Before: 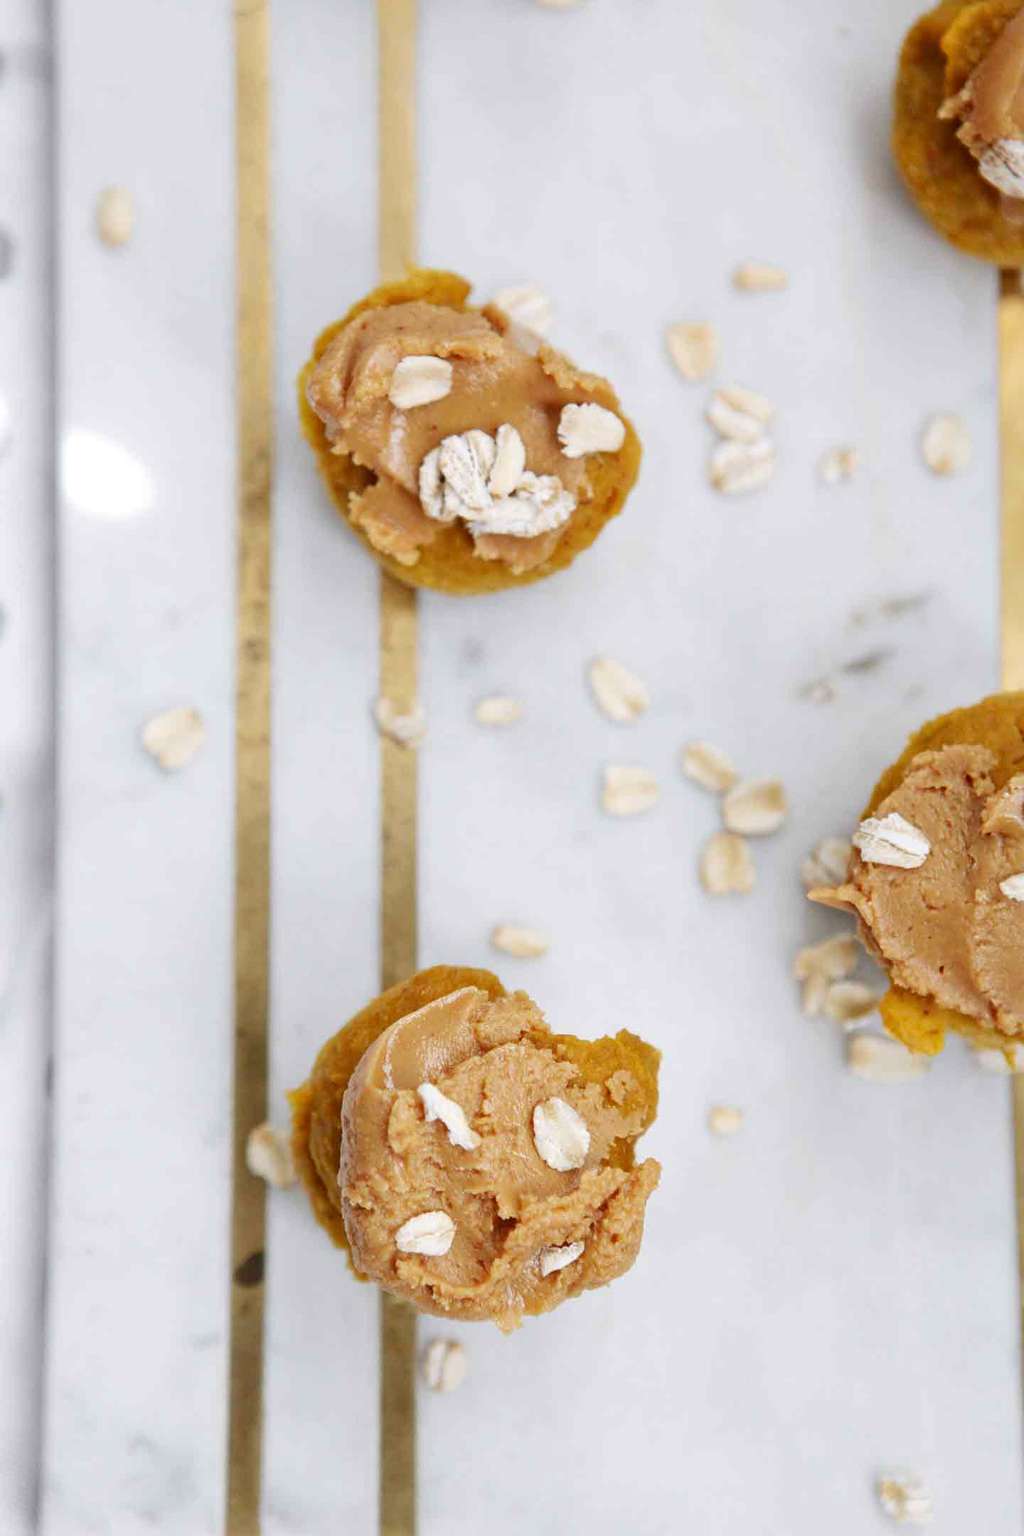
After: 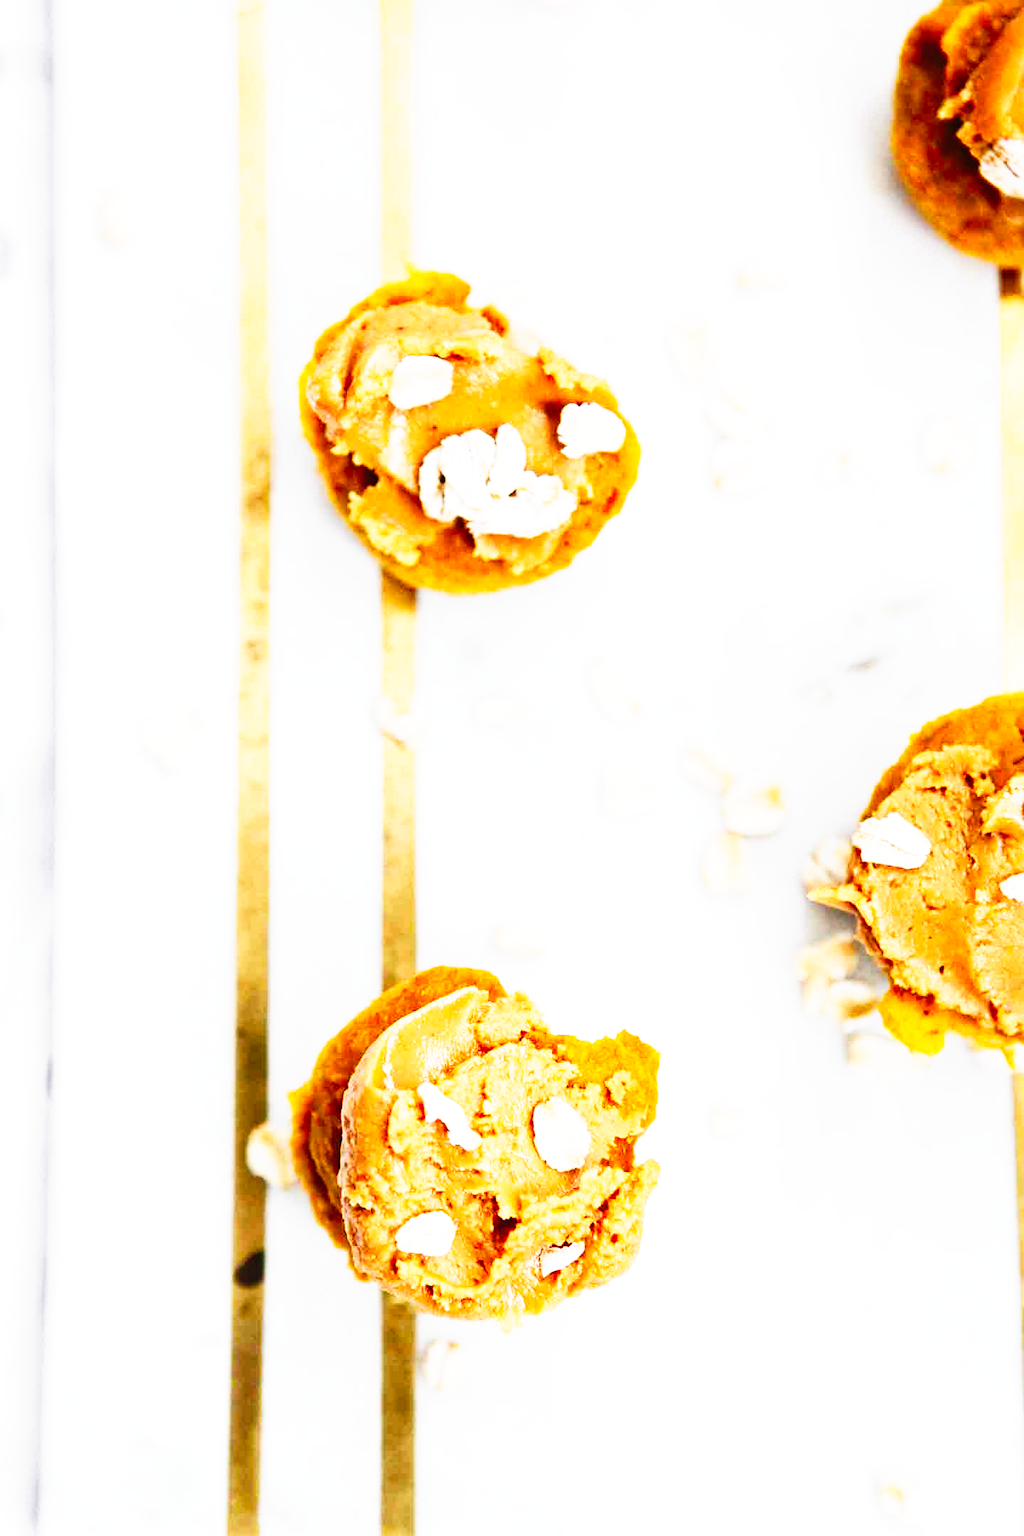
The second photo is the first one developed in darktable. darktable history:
exposure: exposure 0.453 EV, compensate highlight preservation false
tone curve: curves: ch0 [(0, 0) (0.003, 0.003) (0.011, 0.006) (0.025, 0.01) (0.044, 0.015) (0.069, 0.02) (0.1, 0.027) (0.136, 0.036) (0.177, 0.05) (0.224, 0.07) (0.277, 0.12) (0.335, 0.208) (0.399, 0.334) (0.468, 0.473) (0.543, 0.636) (0.623, 0.795) (0.709, 0.907) (0.801, 0.97) (0.898, 0.989) (1, 1)], preserve colors none
